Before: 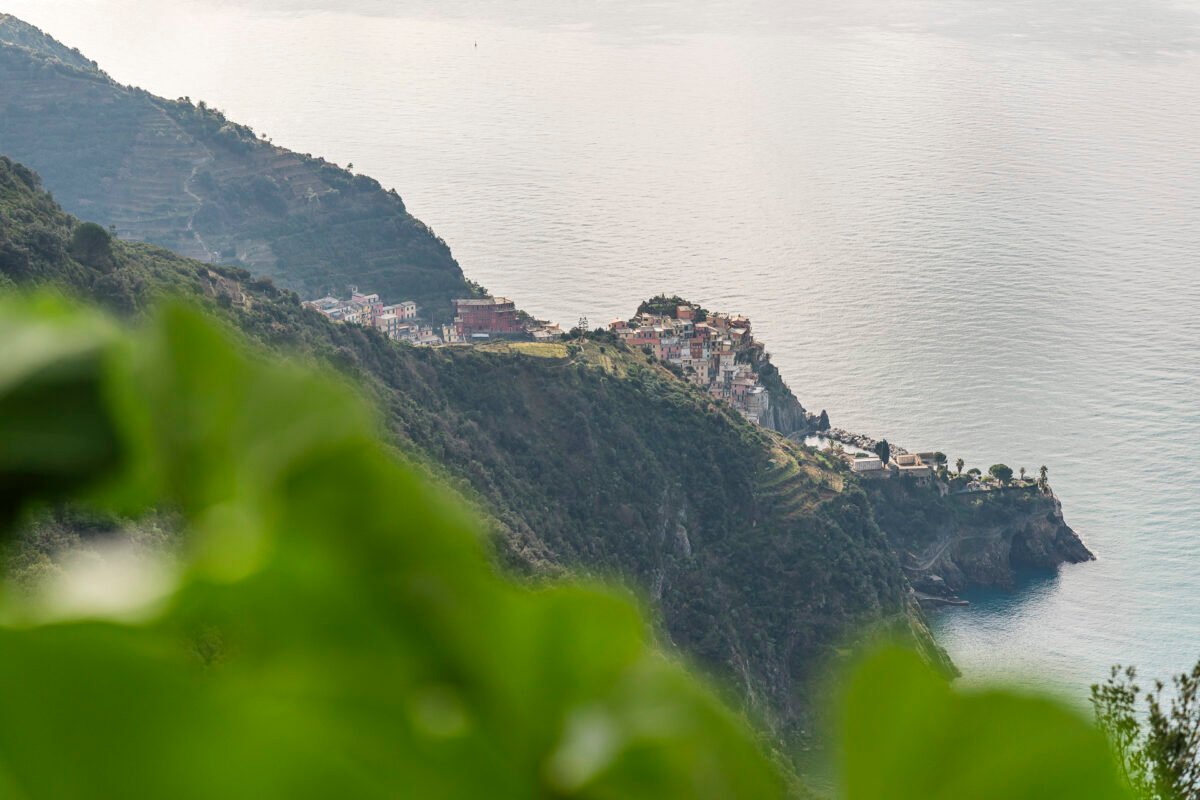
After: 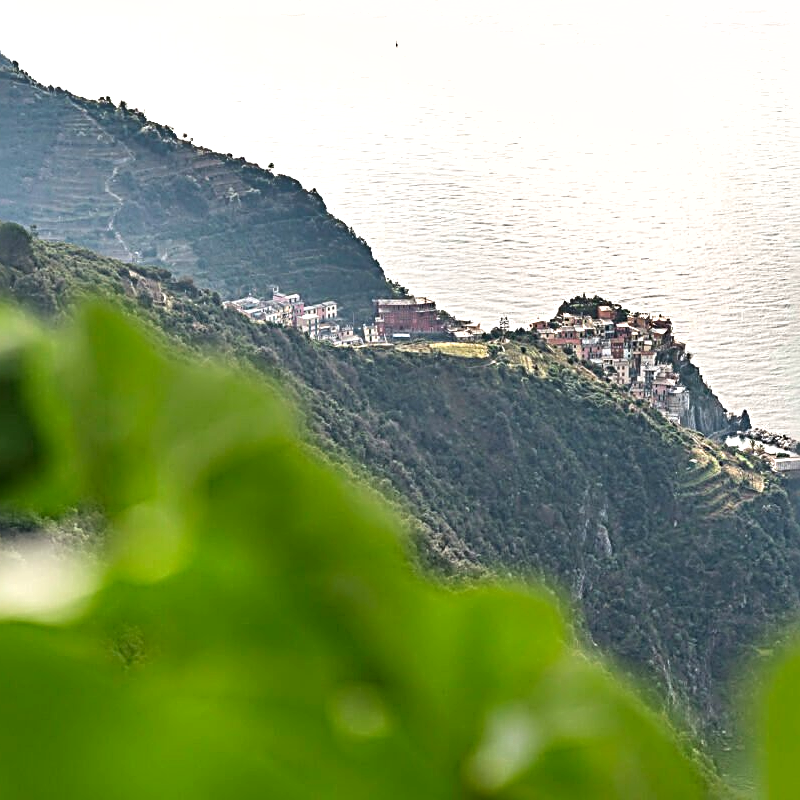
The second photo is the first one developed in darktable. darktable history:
sharpen: radius 3.69, amount 0.928
shadows and highlights: soften with gaussian
crop and rotate: left 6.617%, right 26.717%
exposure: black level correction 0.001, exposure 0.5 EV, compensate exposure bias true, compensate highlight preservation false
